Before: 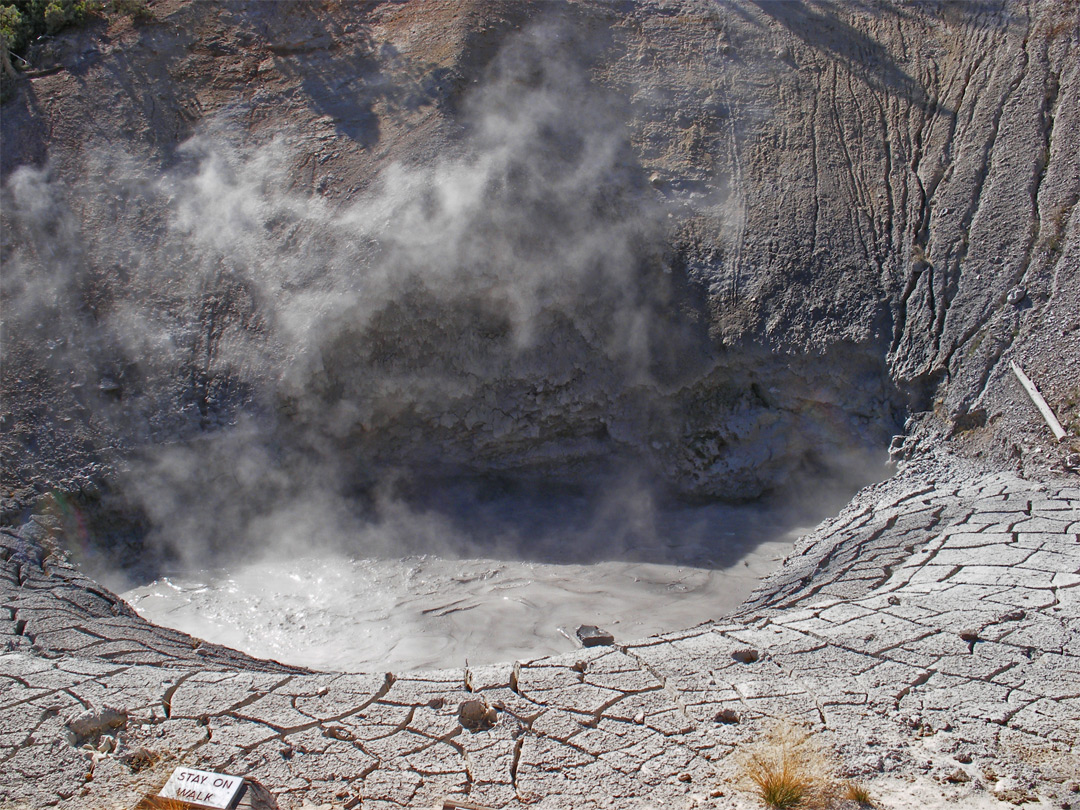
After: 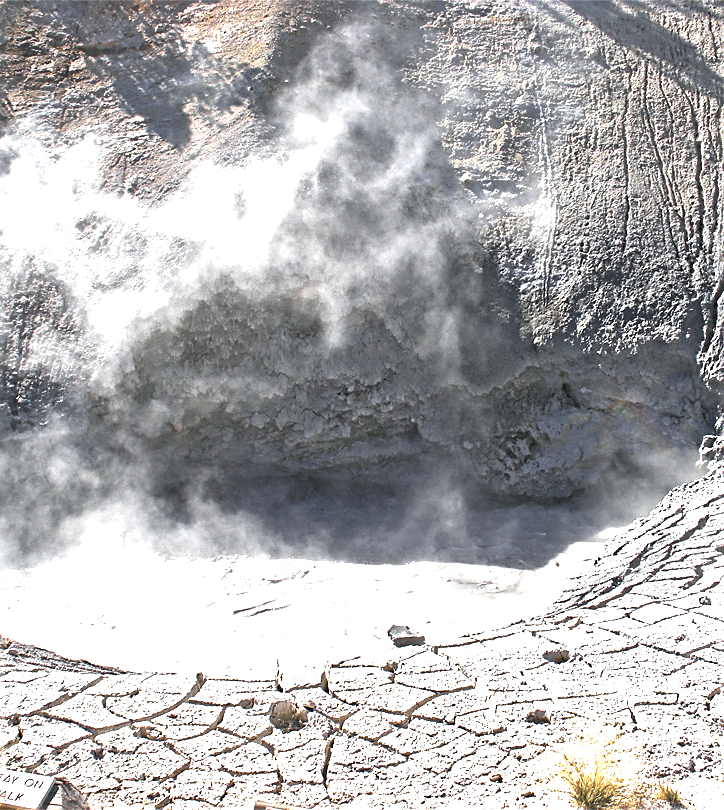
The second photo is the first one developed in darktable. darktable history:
color balance rgb: shadows lift › luminance -8.079%, shadows lift › chroma 2.139%, shadows lift › hue 166.75°, linear chroma grading › global chroma 42.406%, perceptual saturation grading › global saturation 20%, perceptual saturation grading › highlights -50.49%, perceptual saturation grading › shadows 30.361%, perceptual brilliance grading › global brilliance 29.642%, perceptual brilliance grading › highlights 50.256%, perceptual brilliance grading › mid-tones 50.567%, perceptual brilliance grading › shadows -21.861%
sharpen: amount 0.498
crop and rotate: left 17.578%, right 15.295%
exposure: exposure -0.112 EV, compensate highlight preservation false
contrast brightness saturation: brightness 0.188, saturation -0.489
color zones: curves: ch0 [(0, 0.447) (0.184, 0.543) (0.323, 0.476) (0.429, 0.445) (0.571, 0.443) (0.714, 0.451) (0.857, 0.452) (1, 0.447)]; ch1 [(0, 0.464) (0.176, 0.46) (0.287, 0.177) (0.429, 0.002) (0.571, 0) (0.714, 0) (0.857, 0) (1, 0.464)], mix -63.54%
